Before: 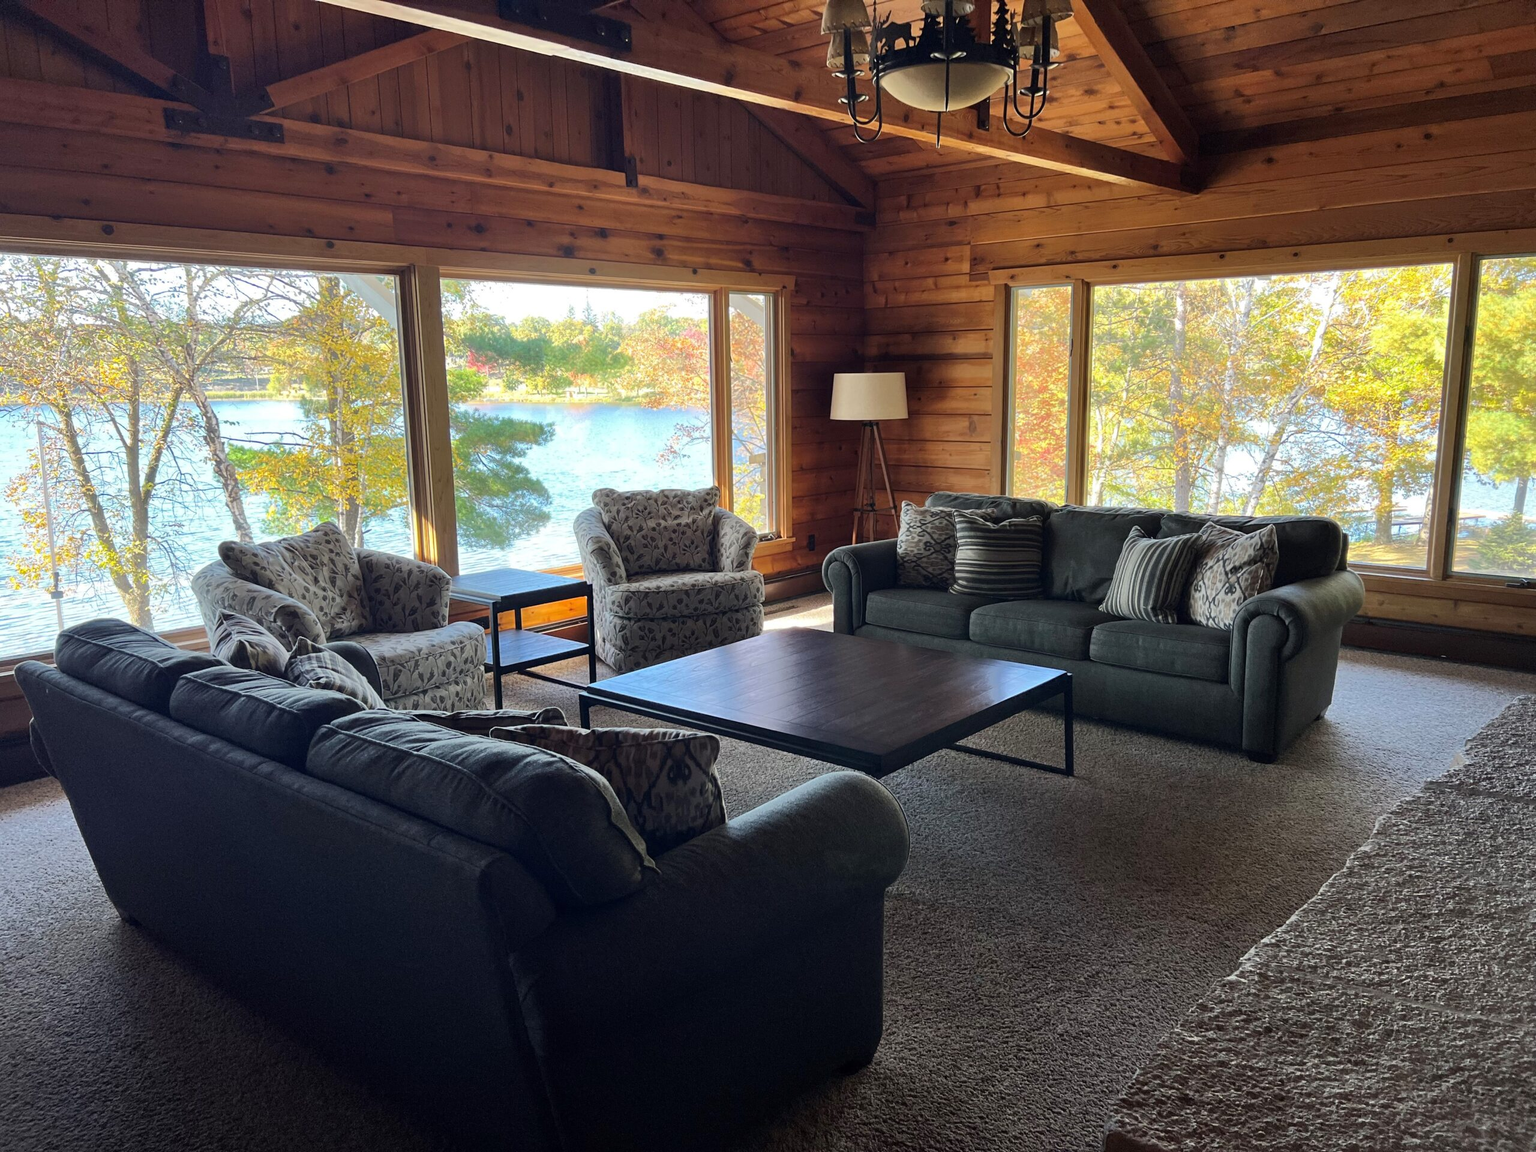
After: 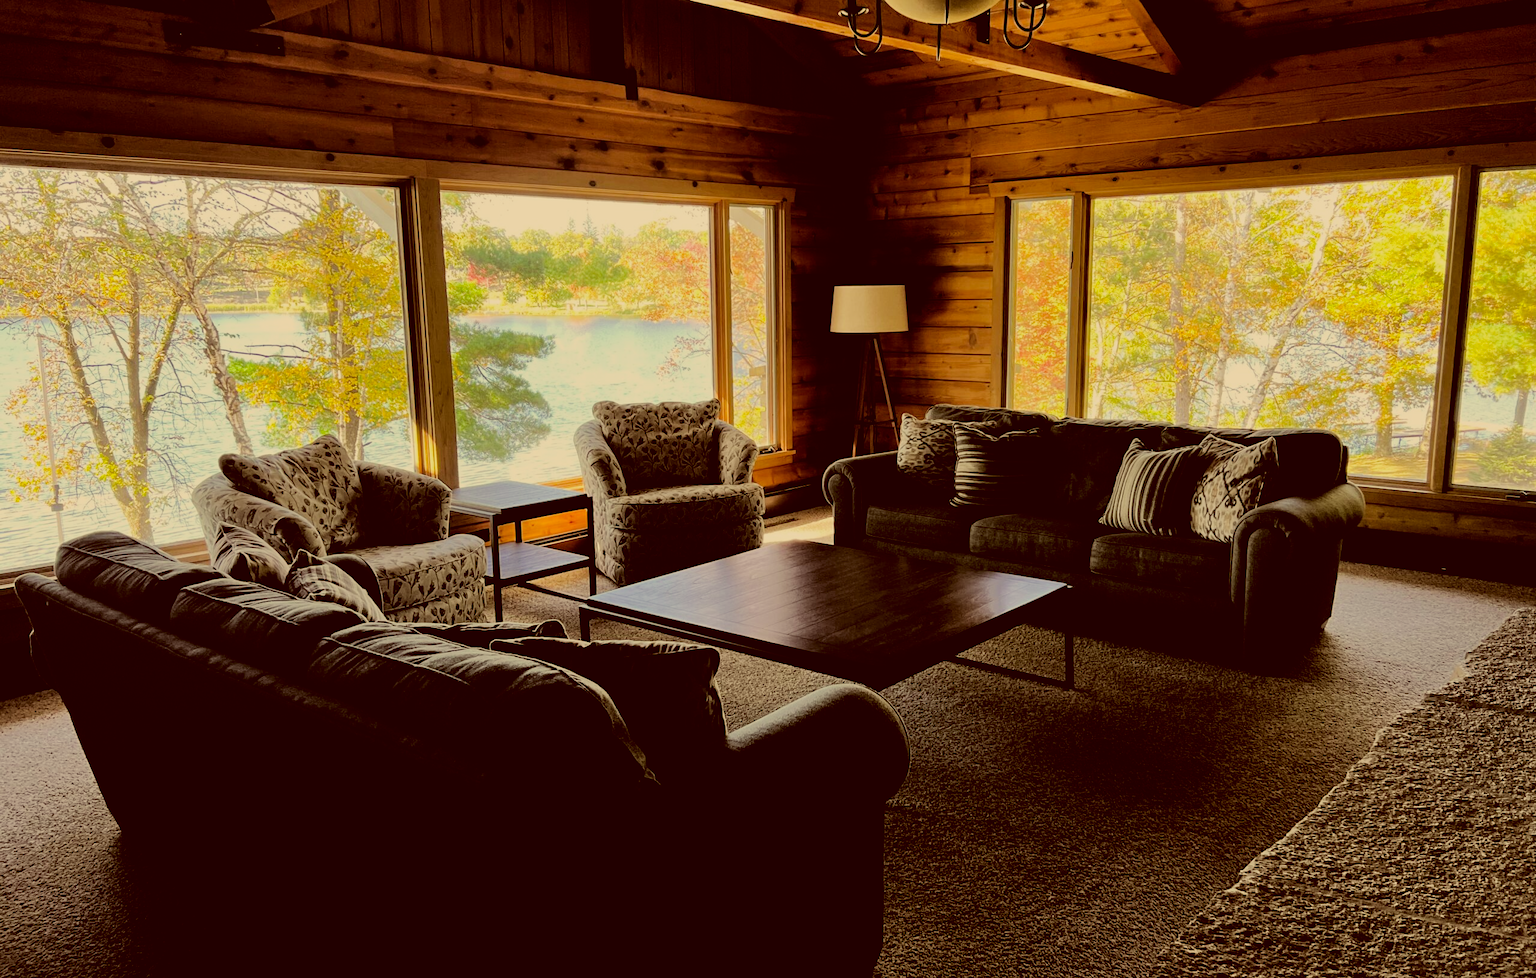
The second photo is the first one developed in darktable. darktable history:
color correction: highlights a* 1.09, highlights b* 24.78, shadows a* 16.05, shadows b* 24.72
tone curve: curves: ch0 [(0, 0) (0.253, 0.237) (1, 1)]; ch1 [(0, 0) (0.401, 0.42) (0.442, 0.47) (0.491, 0.495) (0.511, 0.523) (0.557, 0.565) (0.66, 0.683) (1, 1)]; ch2 [(0, 0) (0.394, 0.413) (0.5, 0.5) (0.578, 0.568) (1, 1)], color space Lab, linked channels, preserve colors none
crop: top 7.616%, bottom 7.484%
filmic rgb: black relative exposure -2.85 EV, white relative exposure 4.56 EV, hardness 1.74, contrast 1.25
